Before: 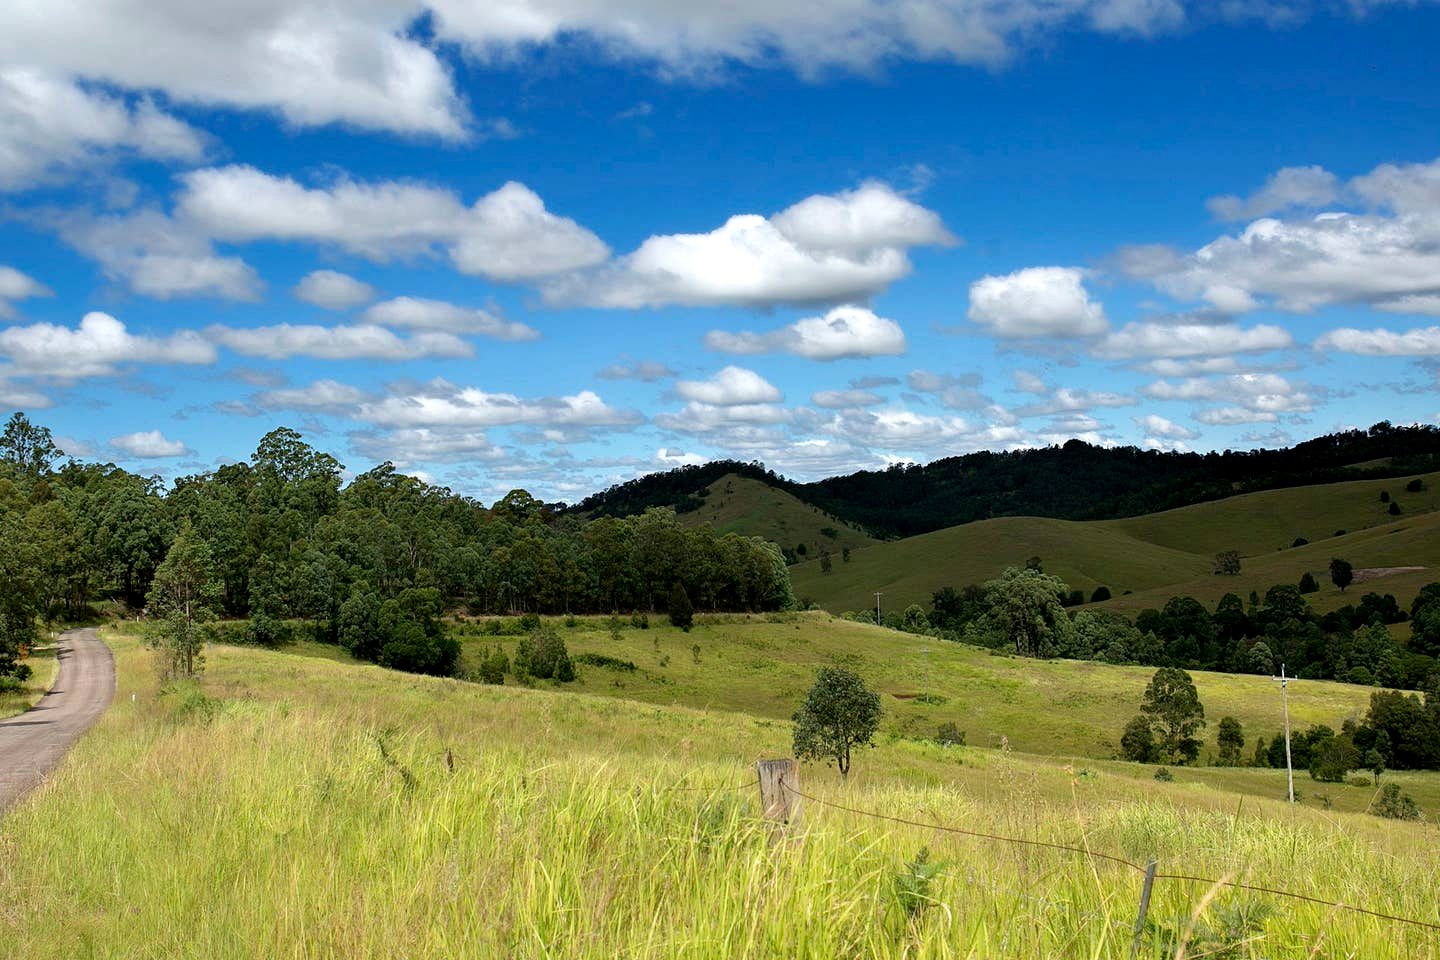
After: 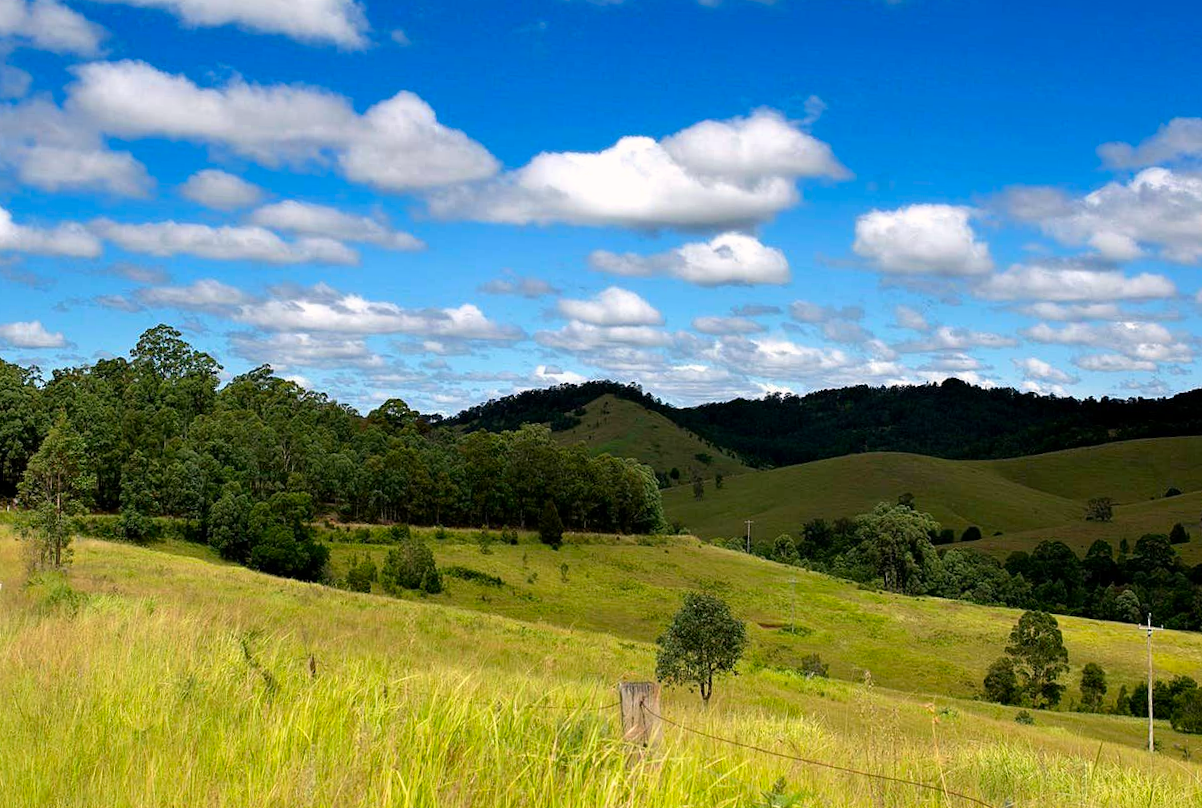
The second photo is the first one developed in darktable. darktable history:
crop and rotate: angle -2.99°, left 5.387%, top 5.169%, right 4.695%, bottom 4.117%
color correction: highlights a* 3.33, highlights b* 1.85, saturation 1.22
